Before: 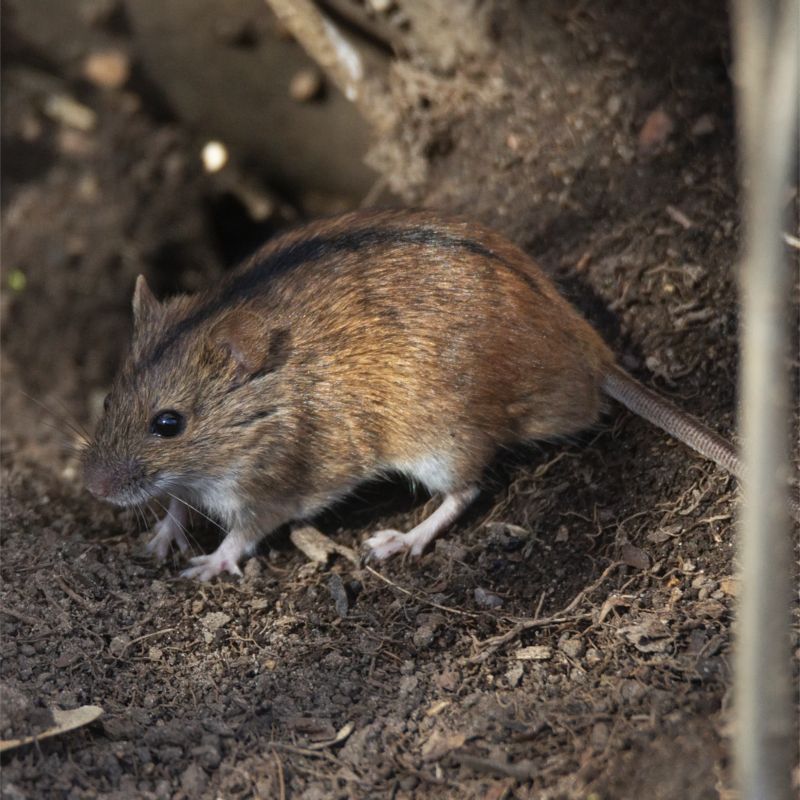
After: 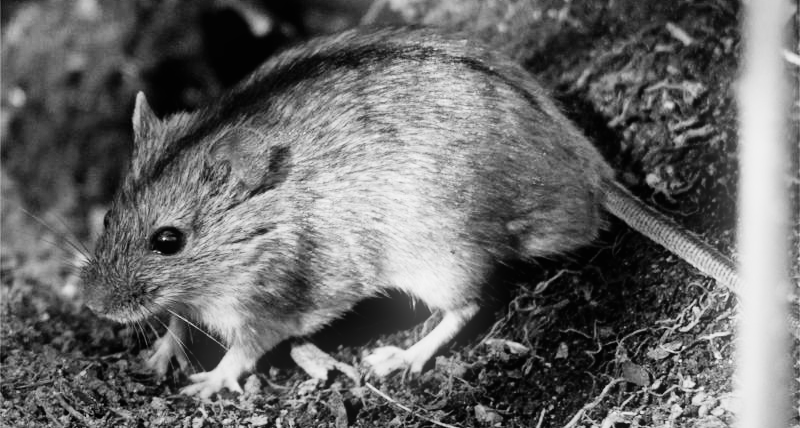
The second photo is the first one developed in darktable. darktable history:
exposure: black level correction 0.001, exposure 0.5 EV, compensate exposure bias true, compensate highlight preservation false
shadows and highlights: low approximation 0.01, soften with gaussian
filmic rgb: black relative exposure -5 EV, hardness 2.88, contrast 1.3
contrast brightness saturation: contrast 0.2, brightness 0.2, saturation 0.8
crop and rotate: top 23.043%, bottom 23.437%
bloom: size 5%, threshold 95%, strength 15%
monochrome: a 32, b 64, size 2.3
